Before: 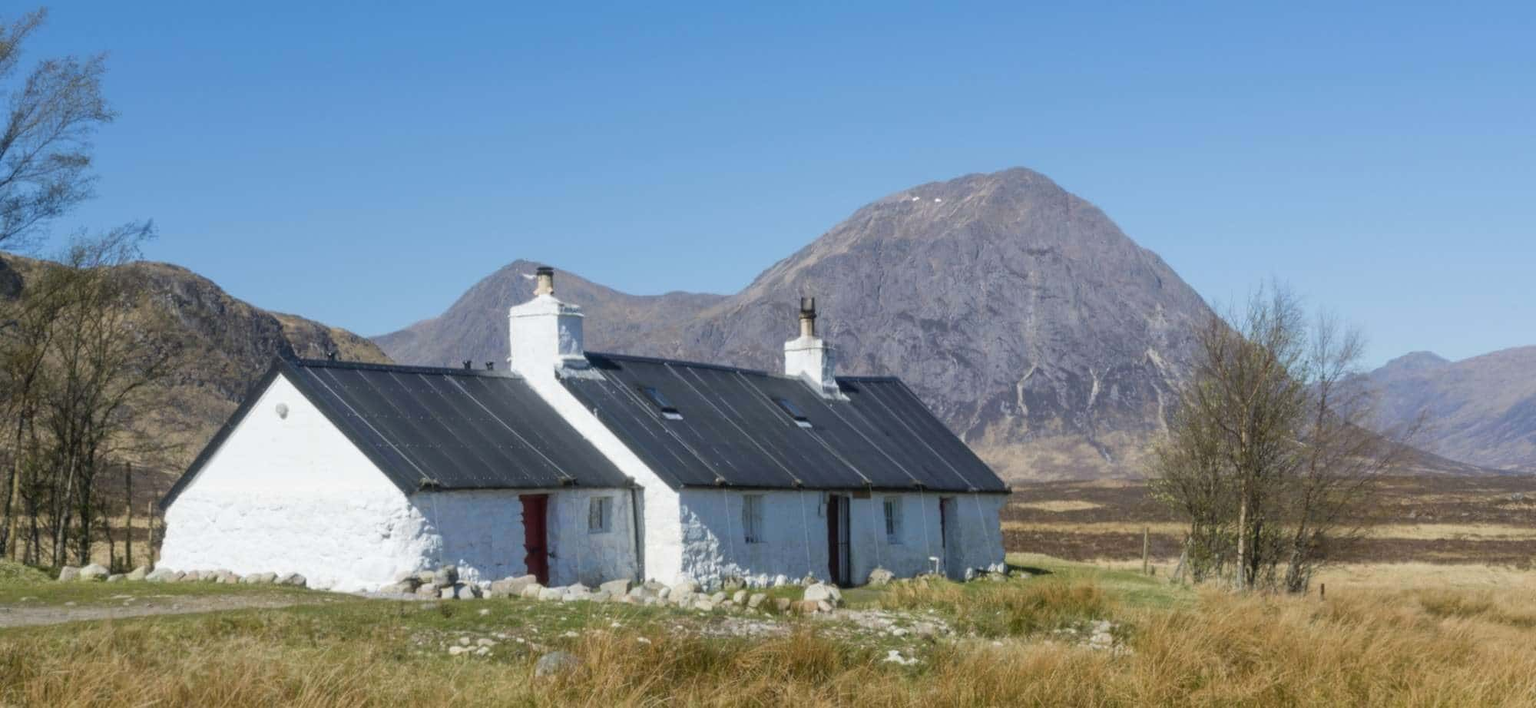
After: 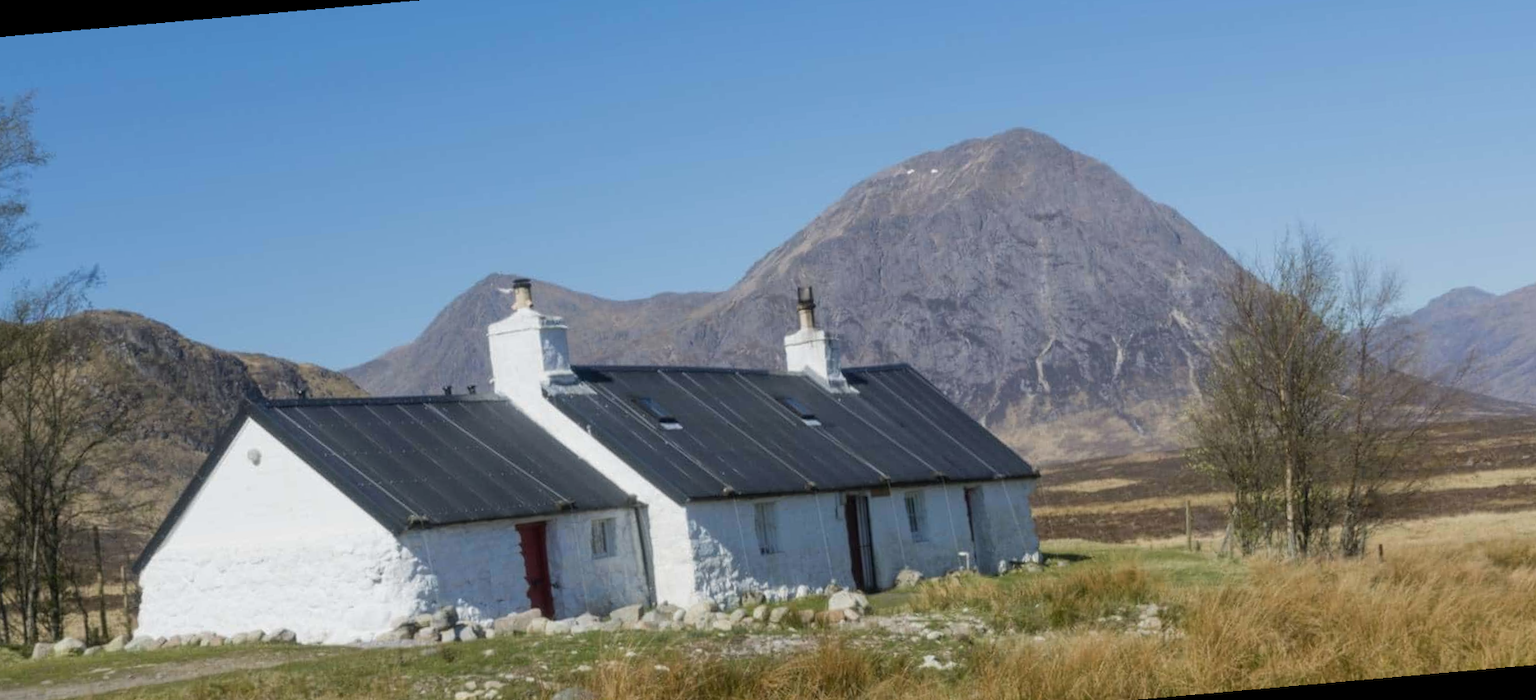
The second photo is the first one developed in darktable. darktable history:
color balance rgb: linear chroma grading › global chroma -0.67%, saturation formula JzAzBz (2021)
rotate and perspective: rotation -5°, crop left 0.05, crop right 0.952, crop top 0.11, crop bottom 0.89
exposure: exposure -0.153 EV, compensate highlight preservation false
